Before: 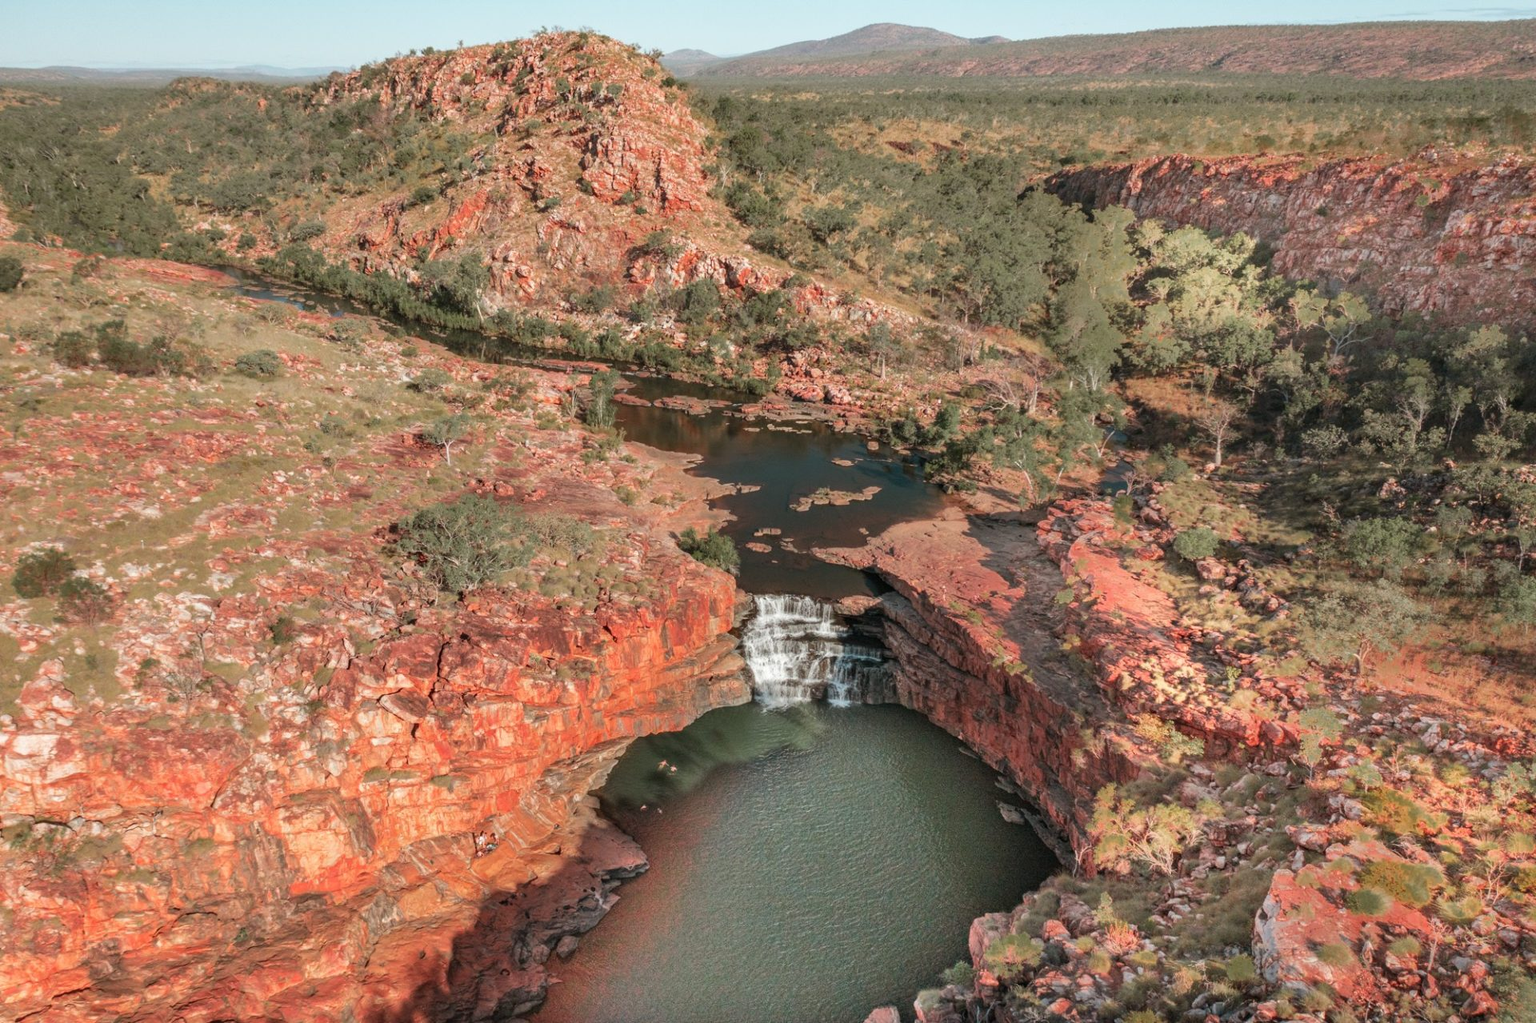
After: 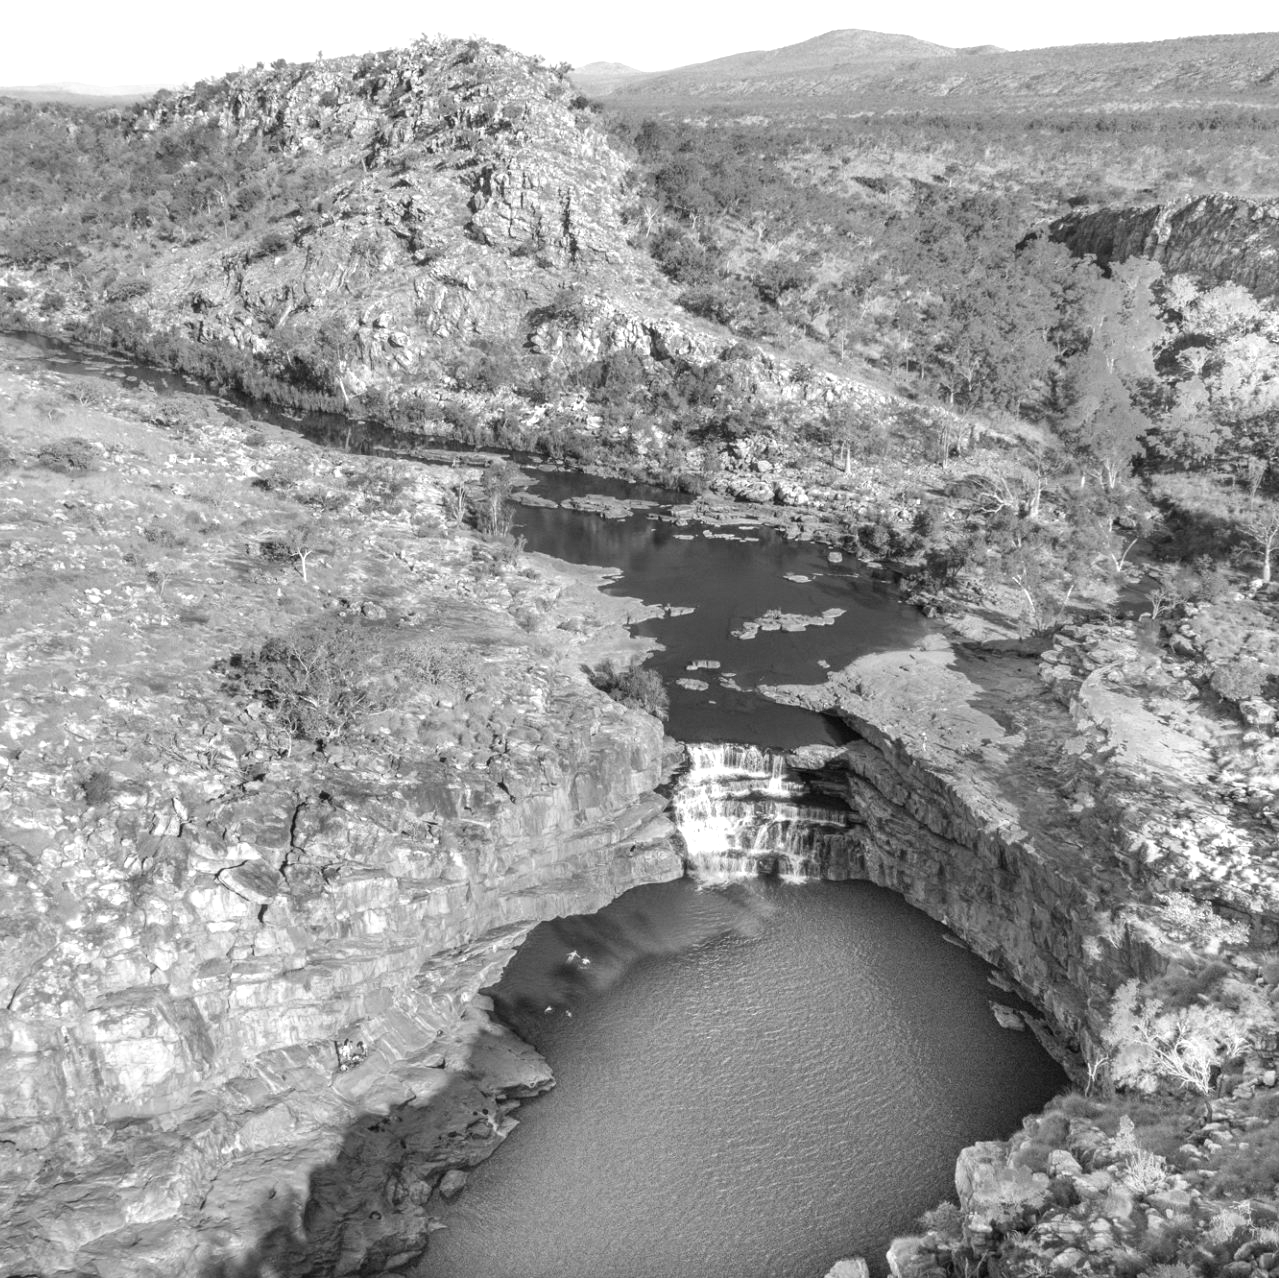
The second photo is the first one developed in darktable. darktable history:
exposure: black level correction 0, exposure 0.7 EV, compensate exposure bias true, compensate highlight preservation false
monochrome: on, module defaults
crop and rotate: left 13.342%, right 19.991%
